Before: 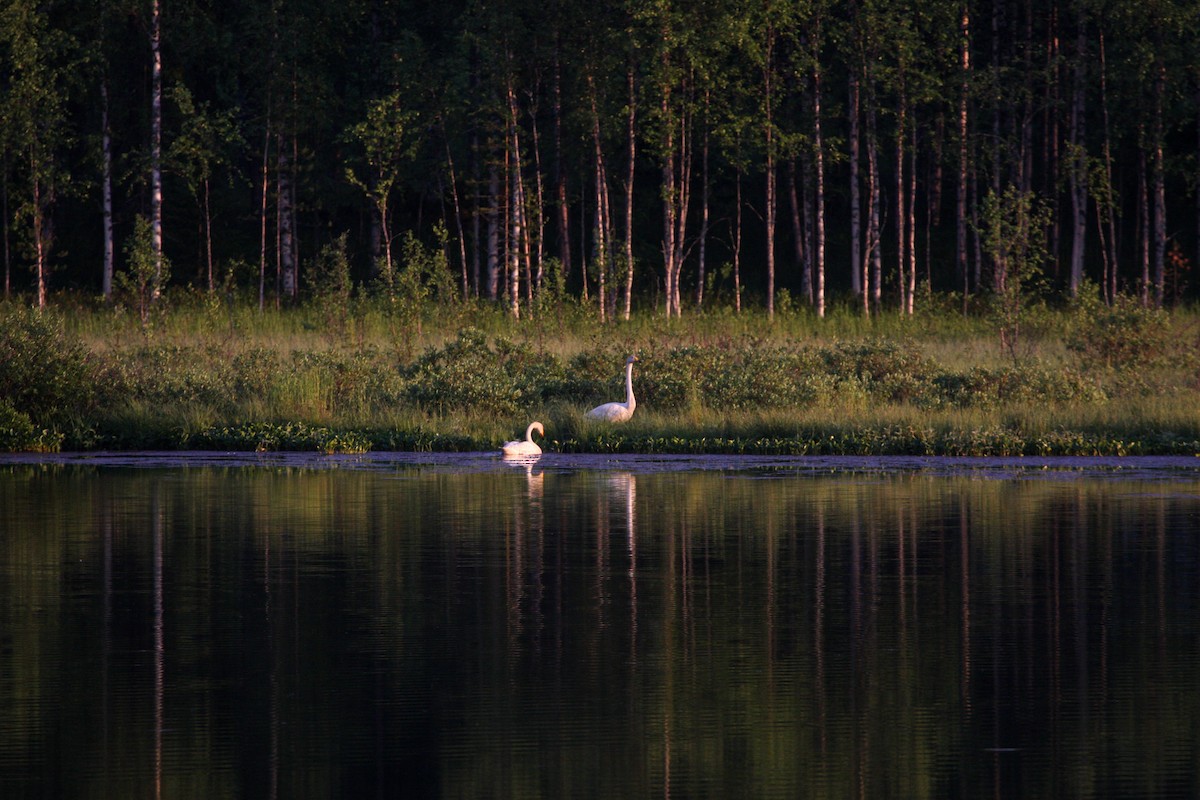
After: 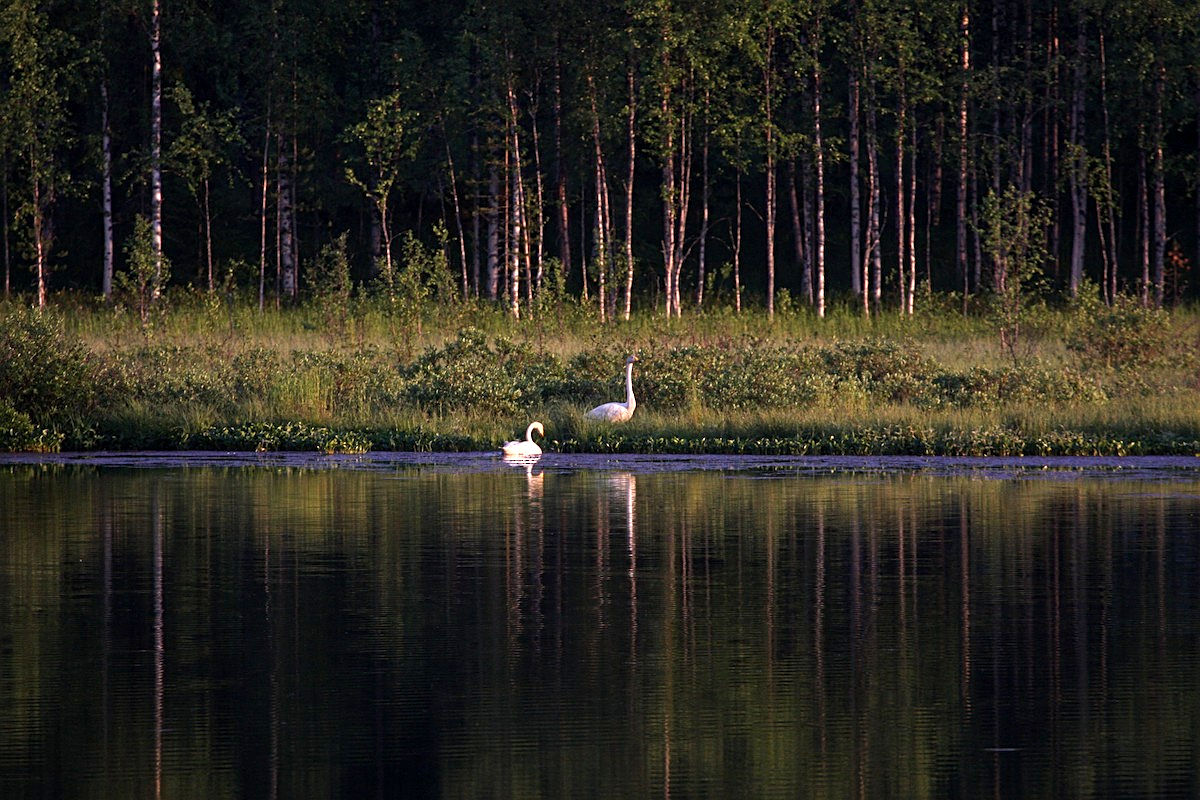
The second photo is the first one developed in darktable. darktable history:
sharpen: on, module defaults
tone equalizer: on, module defaults
exposure: black level correction 0.001, exposure 0.5 EV, compensate exposure bias true, compensate highlight preservation false
